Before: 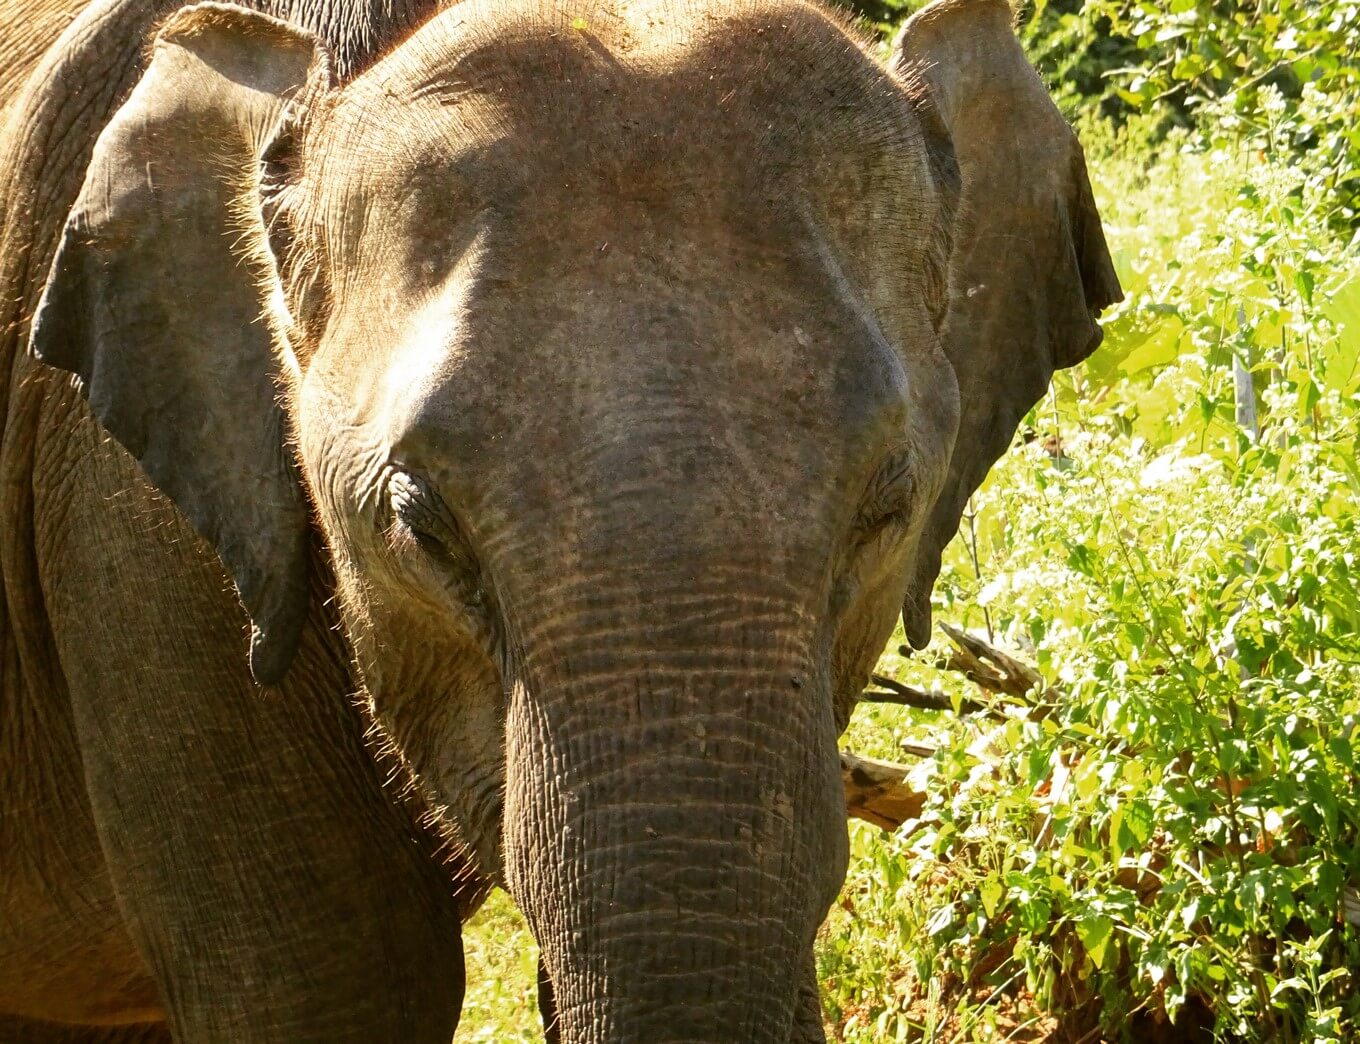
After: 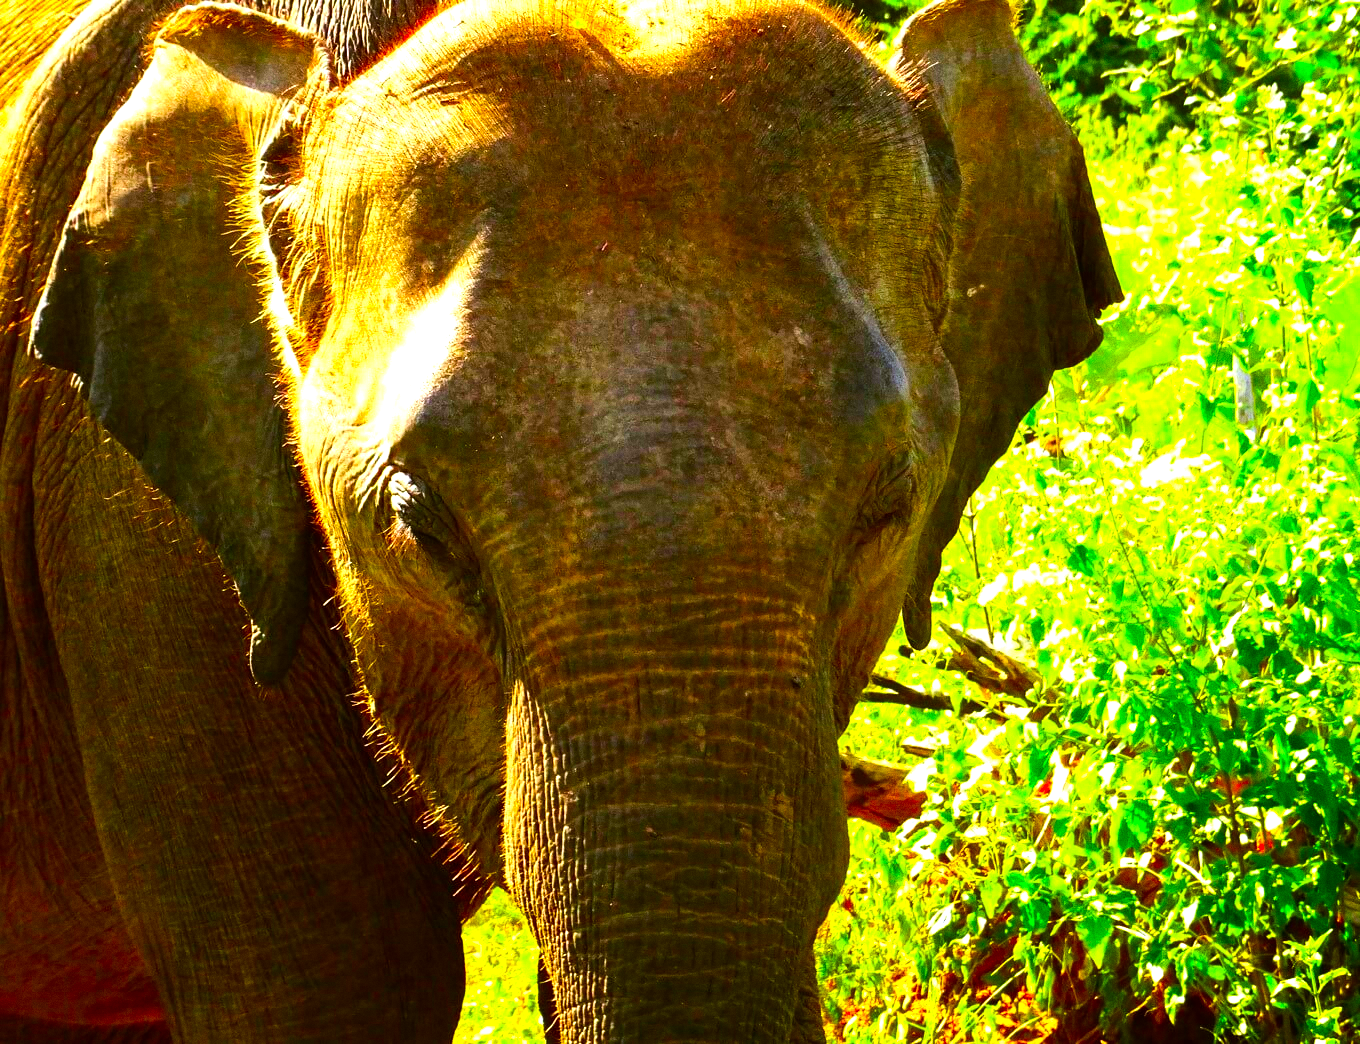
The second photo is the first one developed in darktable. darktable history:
tone equalizer: -8 EV -0.75 EV, -7 EV -0.7 EV, -6 EV -0.6 EV, -5 EV -0.4 EV, -3 EV 0.4 EV, -2 EV 0.6 EV, -1 EV 0.7 EV, +0 EV 0.75 EV, edges refinement/feathering 500, mask exposure compensation -1.57 EV, preserve details no
grain: coarseness 0.09 ISO
white balance: red 0.976, blue 1.04
color correction: saturation 3
